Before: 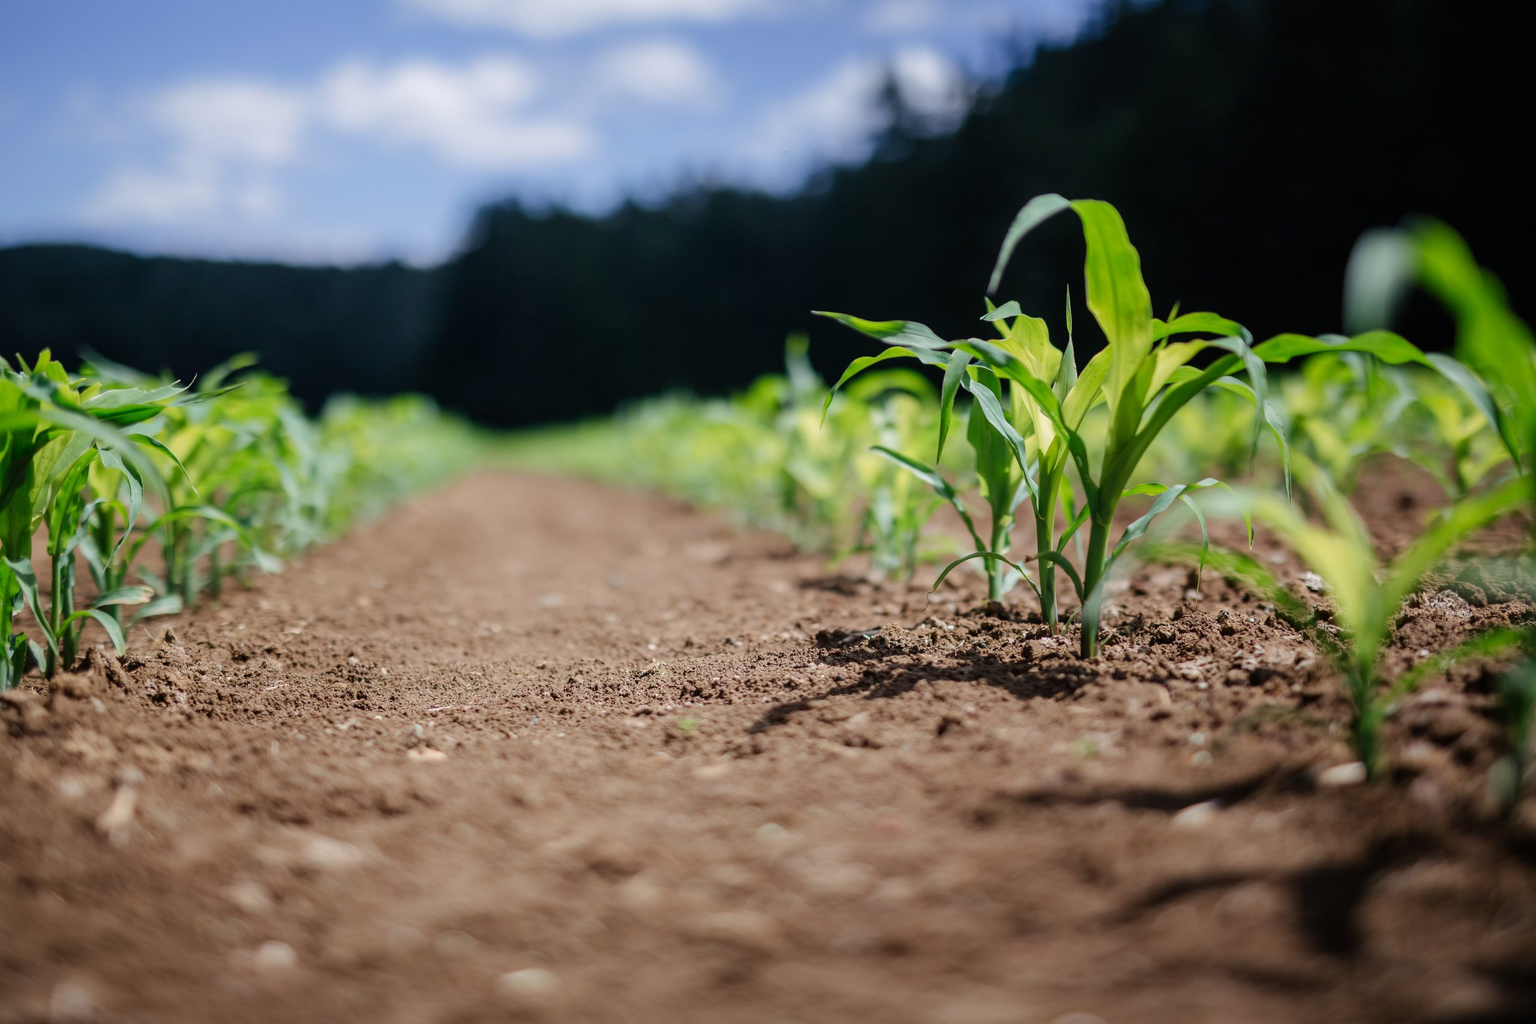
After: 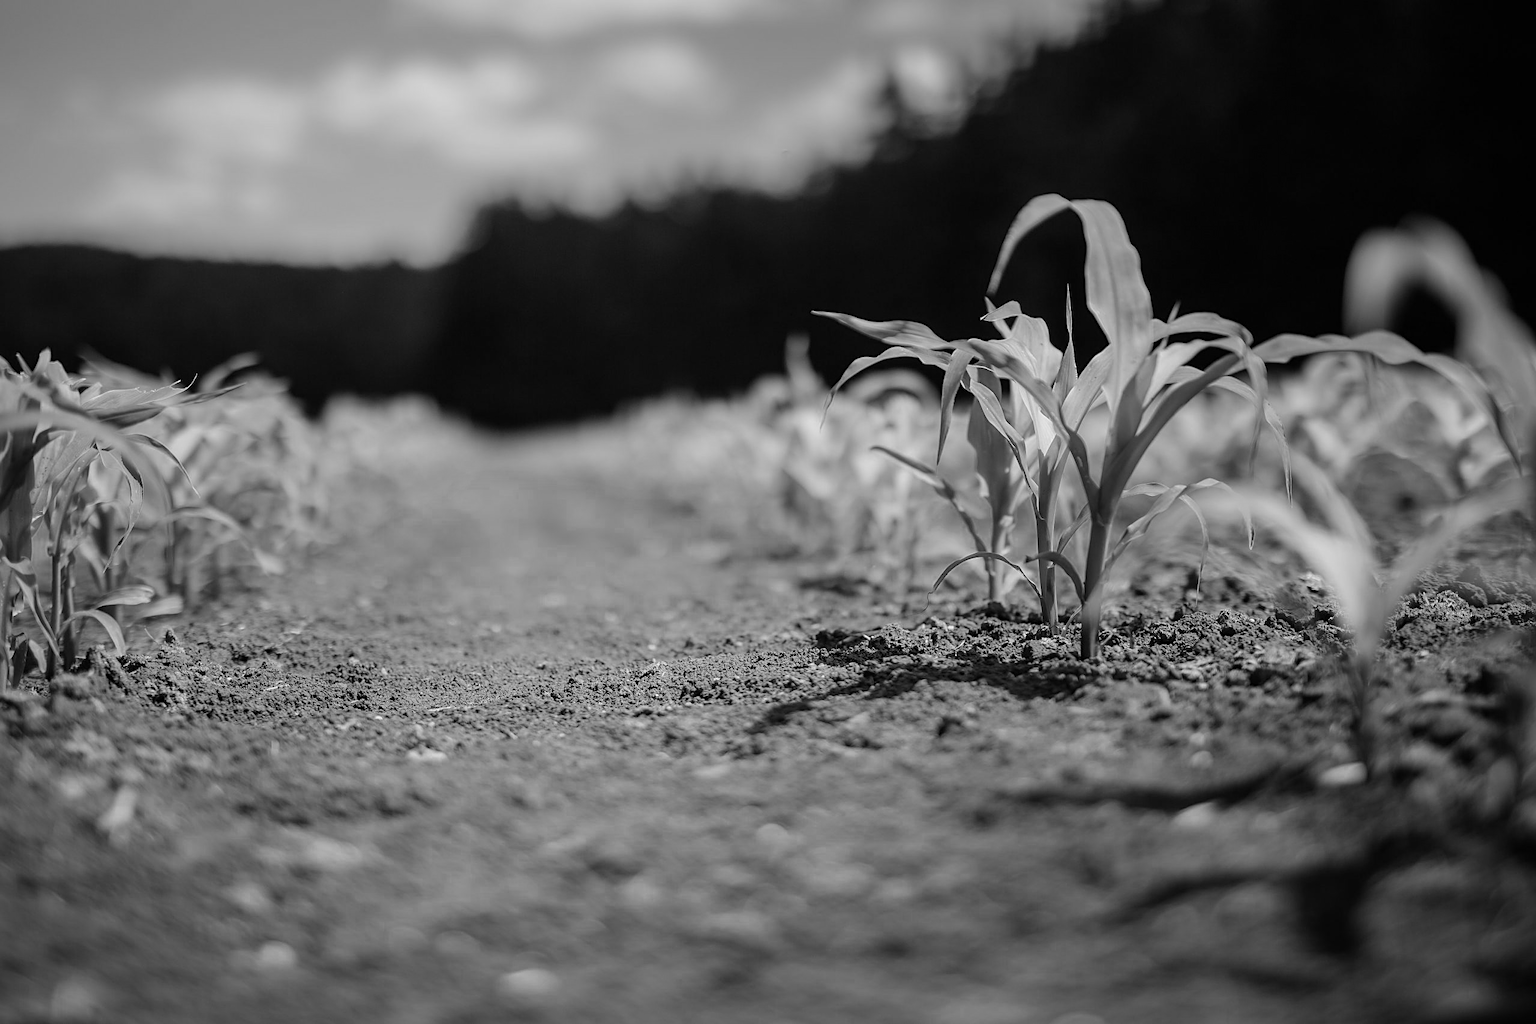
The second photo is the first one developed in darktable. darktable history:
color zones: curves: ch0 [(0, 0.497) (0.096, 0.361) (0.221, 0.538) (0.429, 0.5) (0.571, 0.5) (0.714, 0.5) (0.857, 0.5) (1, 0.497)]; ch1 [(0, 0.5) (0.143, 0.5) (0.257, -0.002) (0.429, 0.04) (0.571, -0.001) (0.714, -0.015) (0.857, 0.024) (1, 0.5)]
sharpen: on, module defaults
monochrome: a 26.22, b 42.67, size 0.8
